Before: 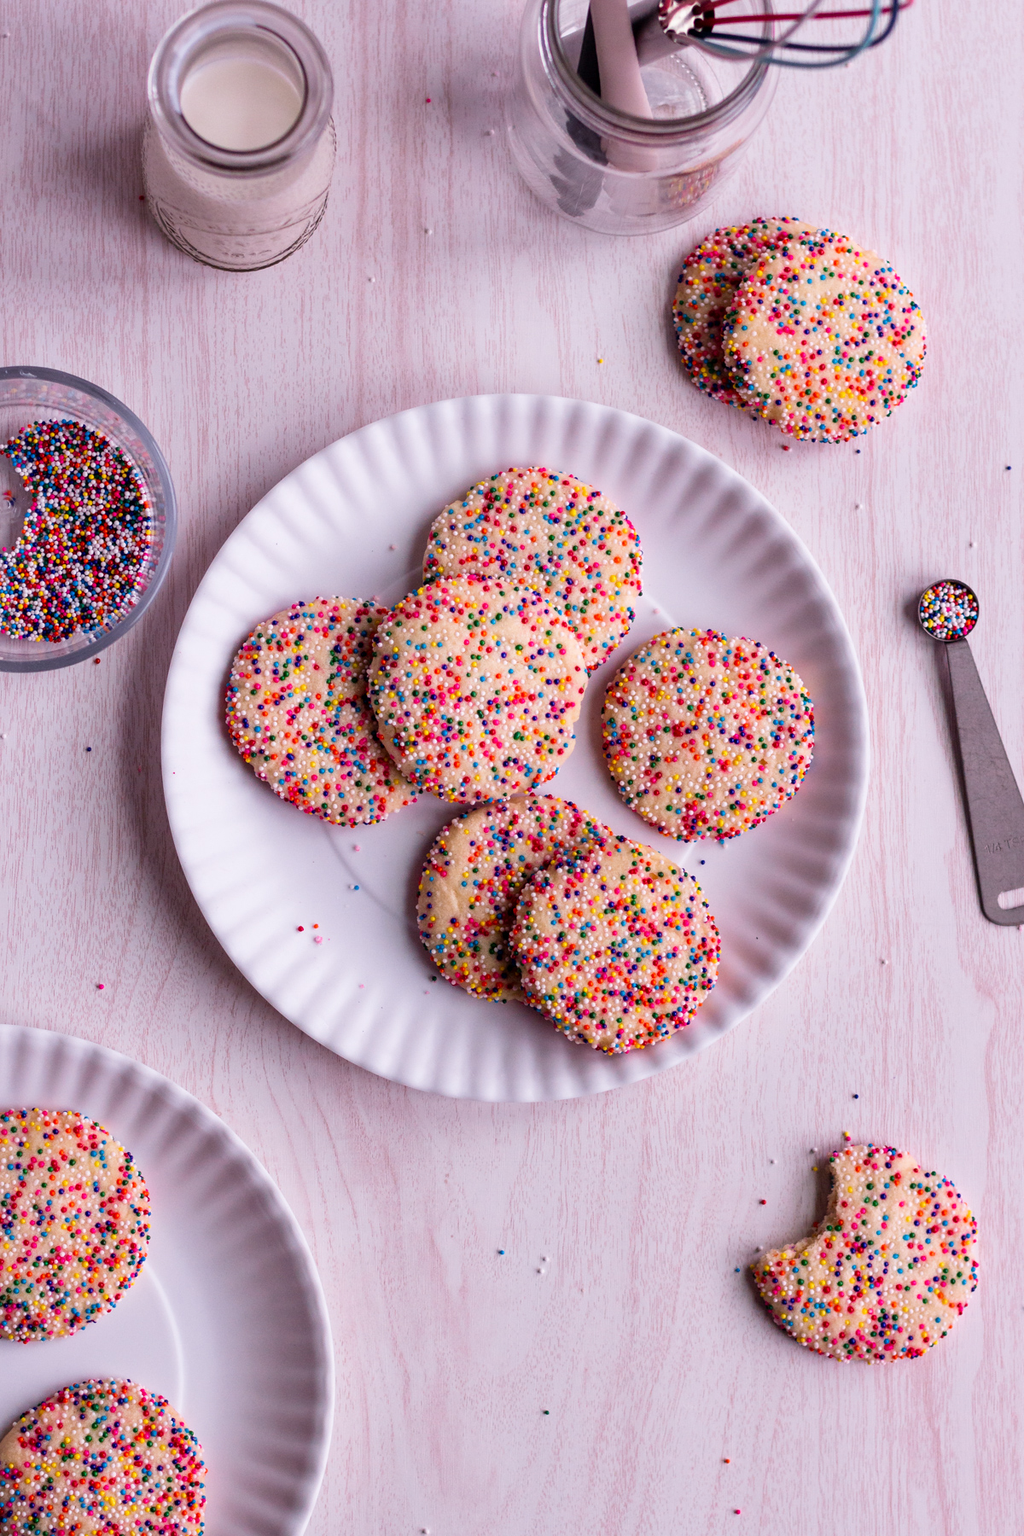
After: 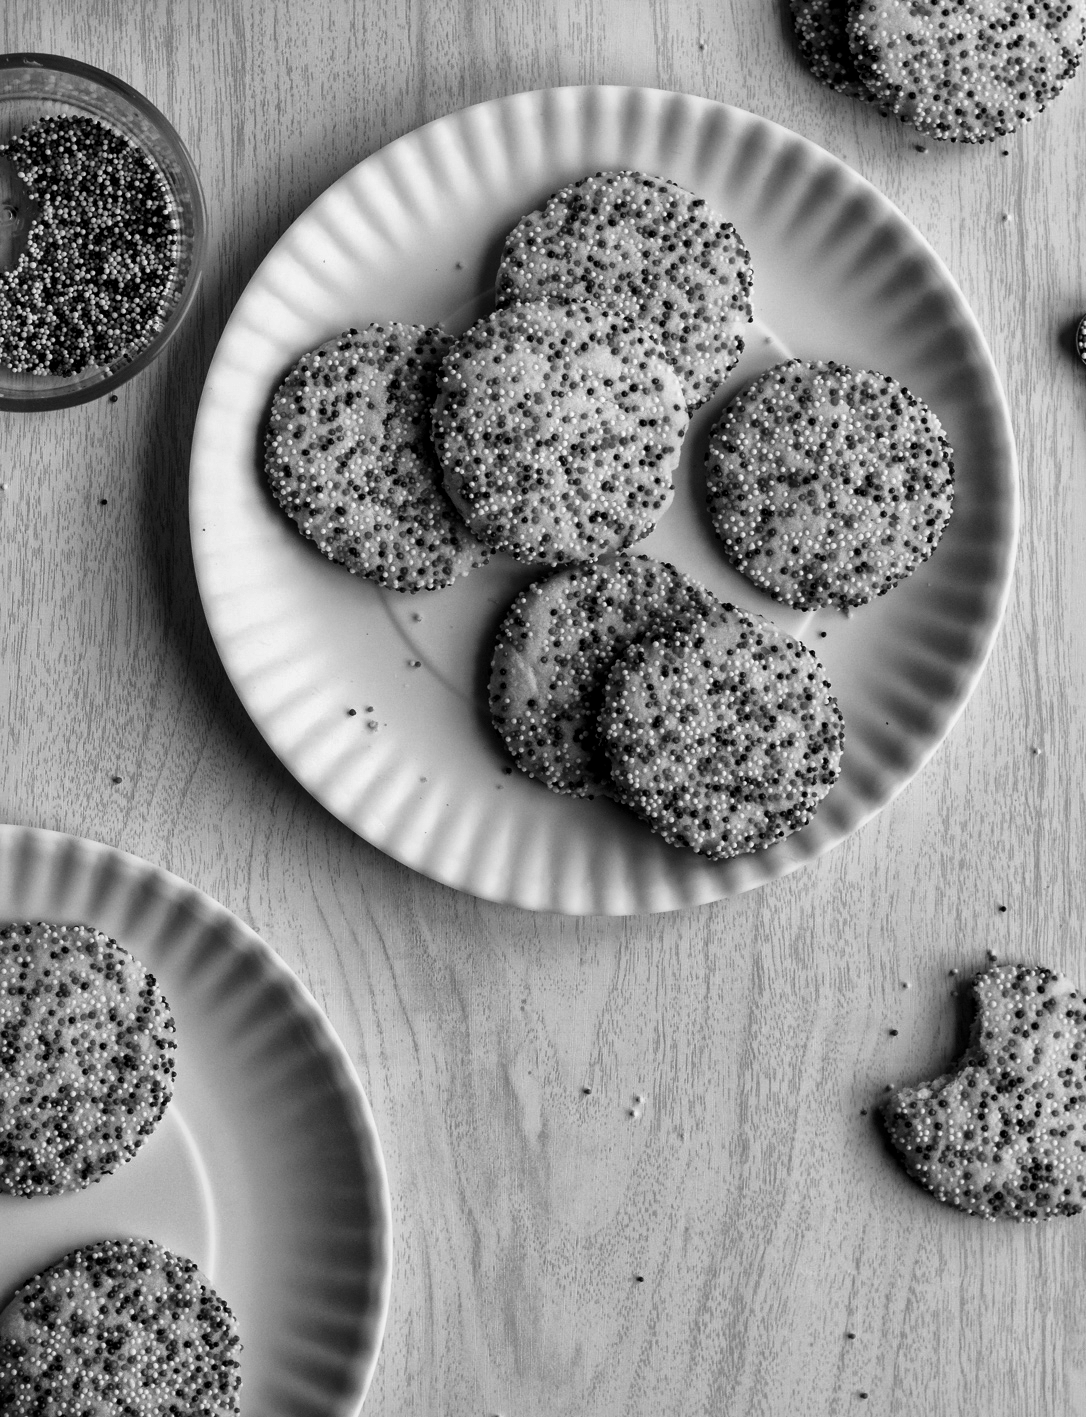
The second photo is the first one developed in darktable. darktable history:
contrast brightness saturation: contrast -0.03, brightness -0.59, saturation -1
crop: top 20.916%, right 9.437%, bottom 0.316%
tone equalizer: on, module defaults
global tonemap: drago (1, 100), detail 1
